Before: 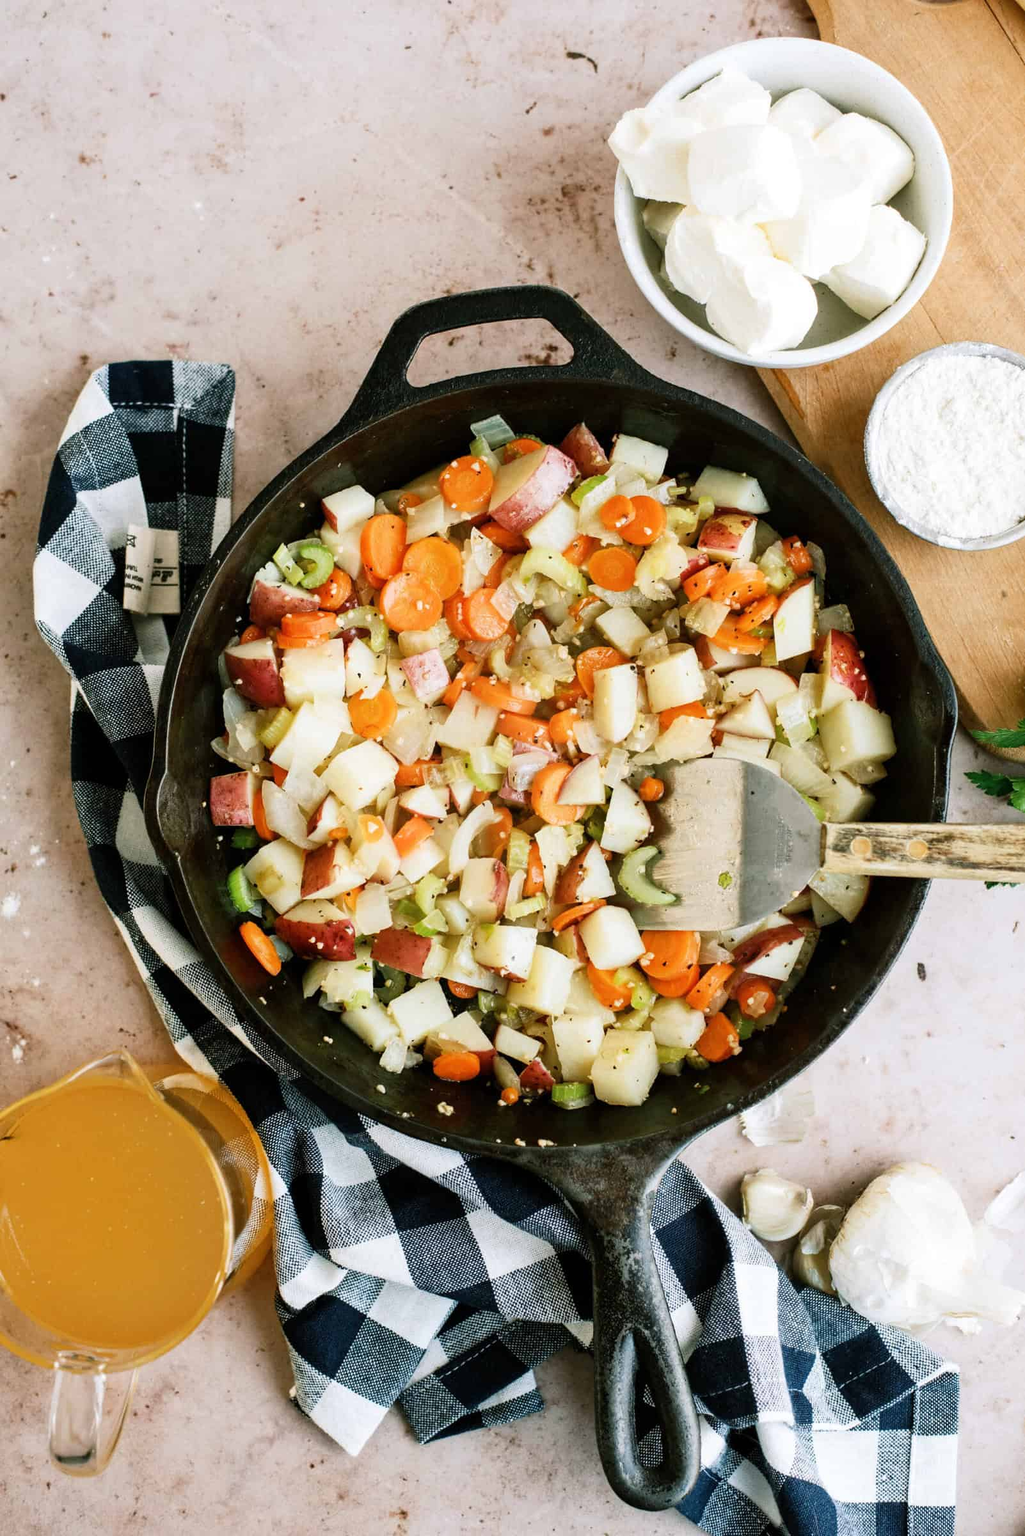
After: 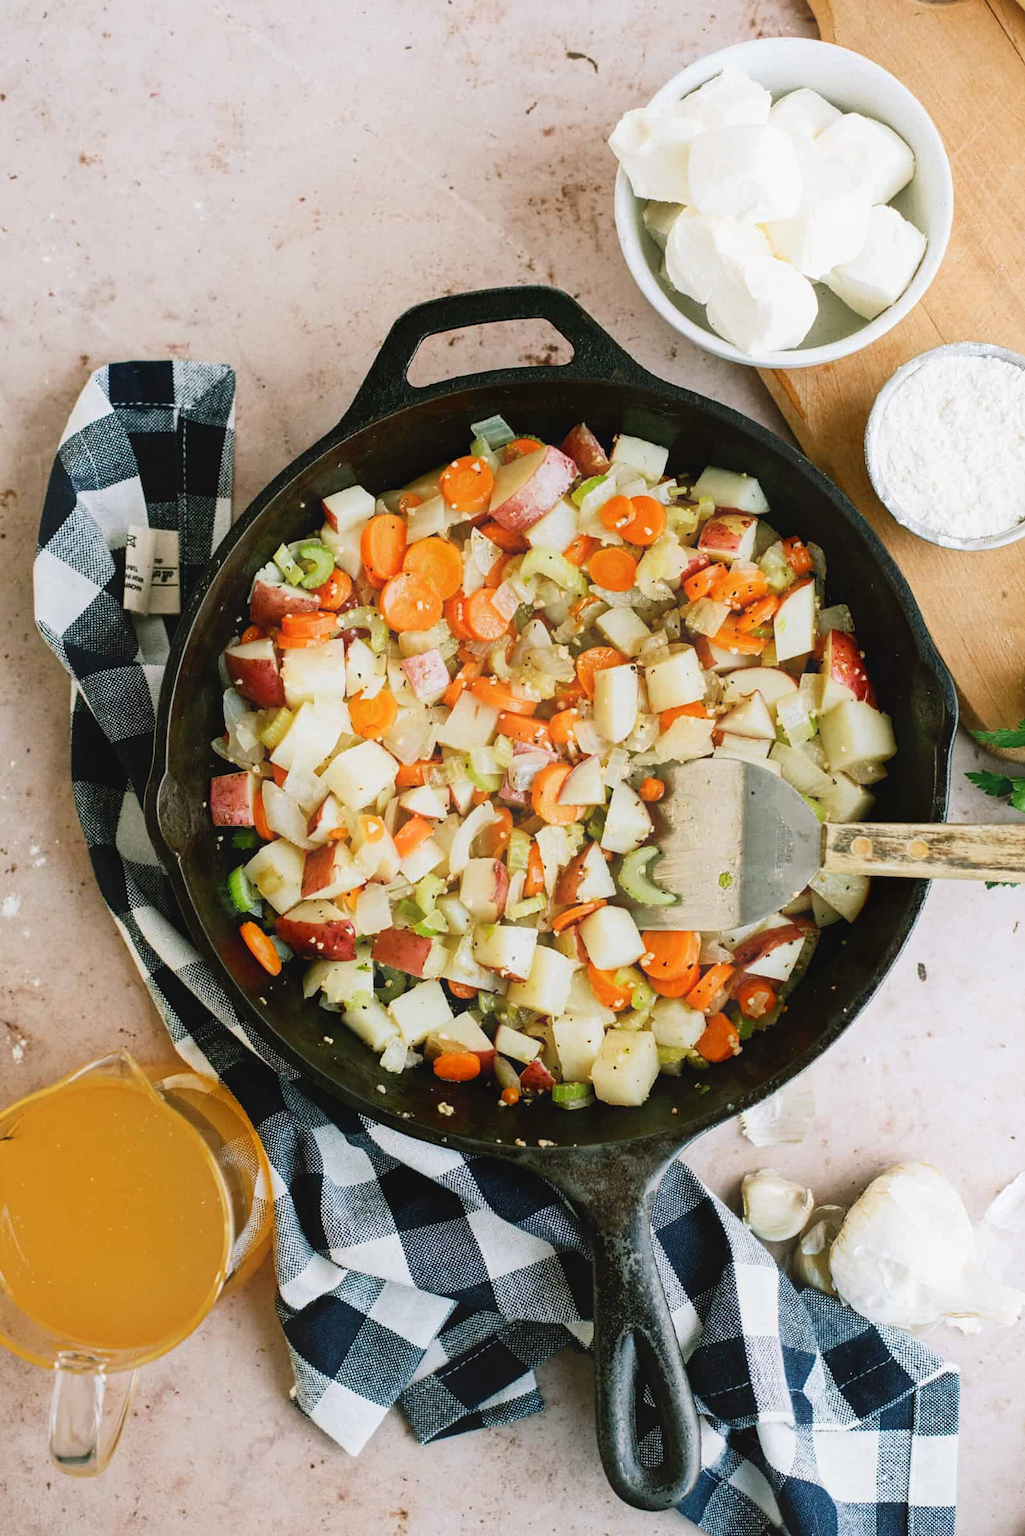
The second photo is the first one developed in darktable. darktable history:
contrast equalizer: octaves 7, y [[0.439, 0.44, 0.442, 0.457, 0.493, 0.498], [0.5 ×6], [0.5 ×6], [0 ×6], [0 ×6]]
